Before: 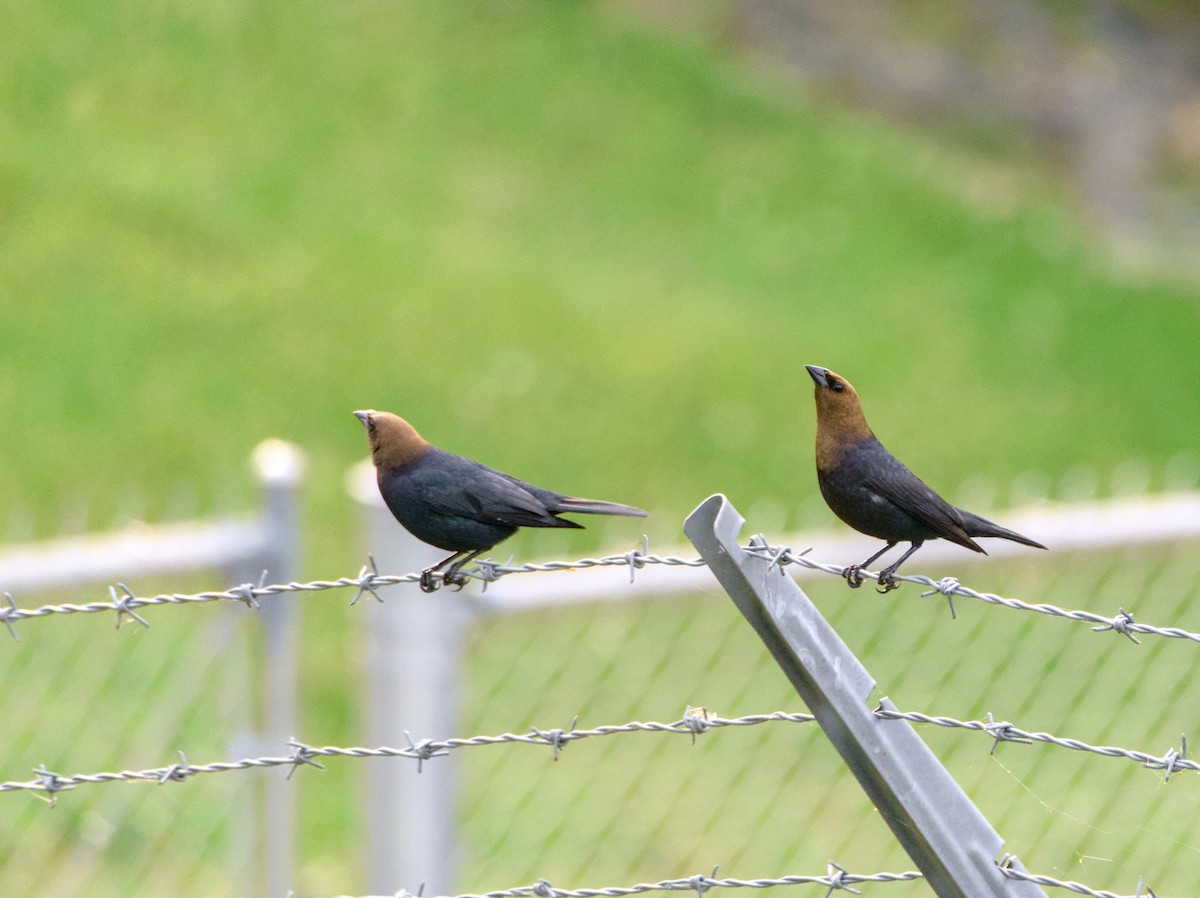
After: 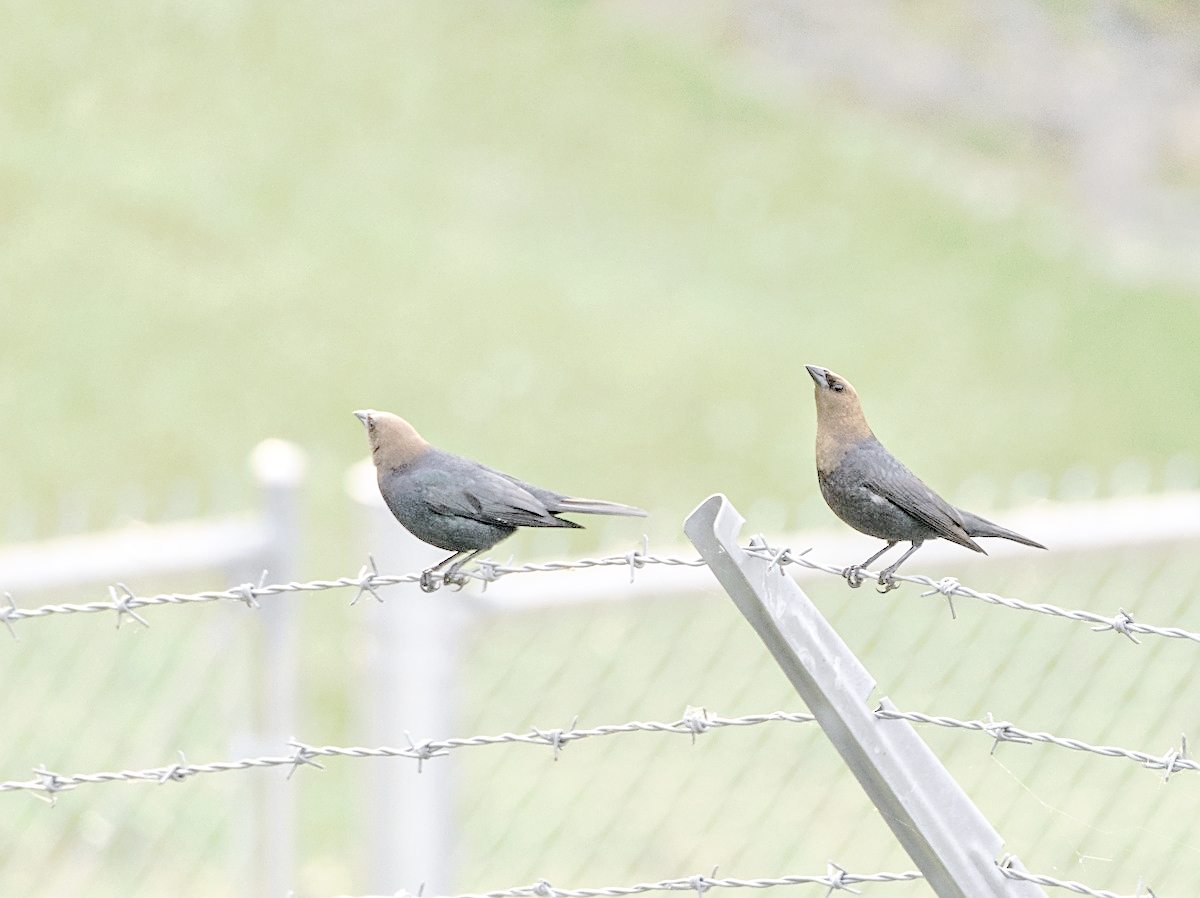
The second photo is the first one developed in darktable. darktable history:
tone equalizer: -7 EV 0.149 EV, -6 EV 0.617 EV, -5 EV 1.16 EV, -4 EV 1.31 EV, -3 EV 1.17 EV, -2 EV 0.6 EV, -1 EV 0.151 EV, luminance estimator HSV value / RGB max
exposure: compensate highlight preservation false
tone curve: curves: ch0 [(0, 0) (0.003, 0.013) (0.011, 0.017) (0.025, 0.035) (0.044, 0.093) (0.069, 0.146) (0.1, 0.179) (0.136, 0.243) (0.177, 0.294) (0.224, 0.332) (0.277, 0.412) (0.335, 0.454) (0.399, 0.531) (0.468, 0.611) (0.543, 0.669) (0.623, 0.738) (0.709, 0.823) (0.801, 0.881) (0.898, 0.951) (1, 1)], preserve colors none
contrast brightness saturation: brightness 0.183, saturation -0.511
sharpen: on, module defaults
